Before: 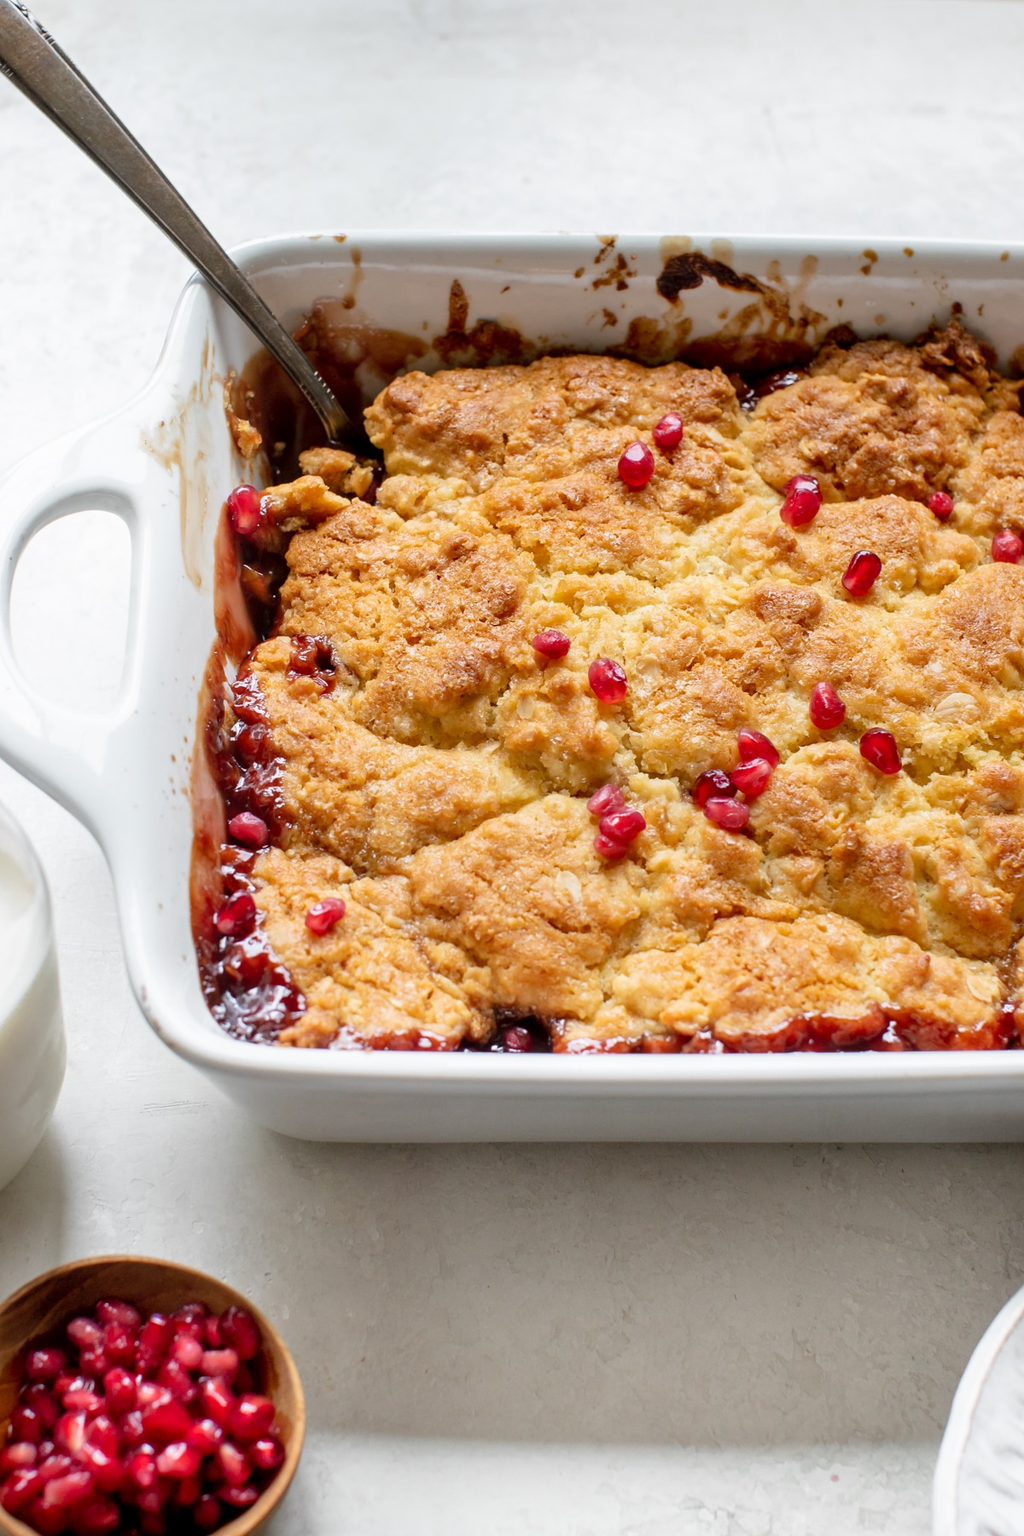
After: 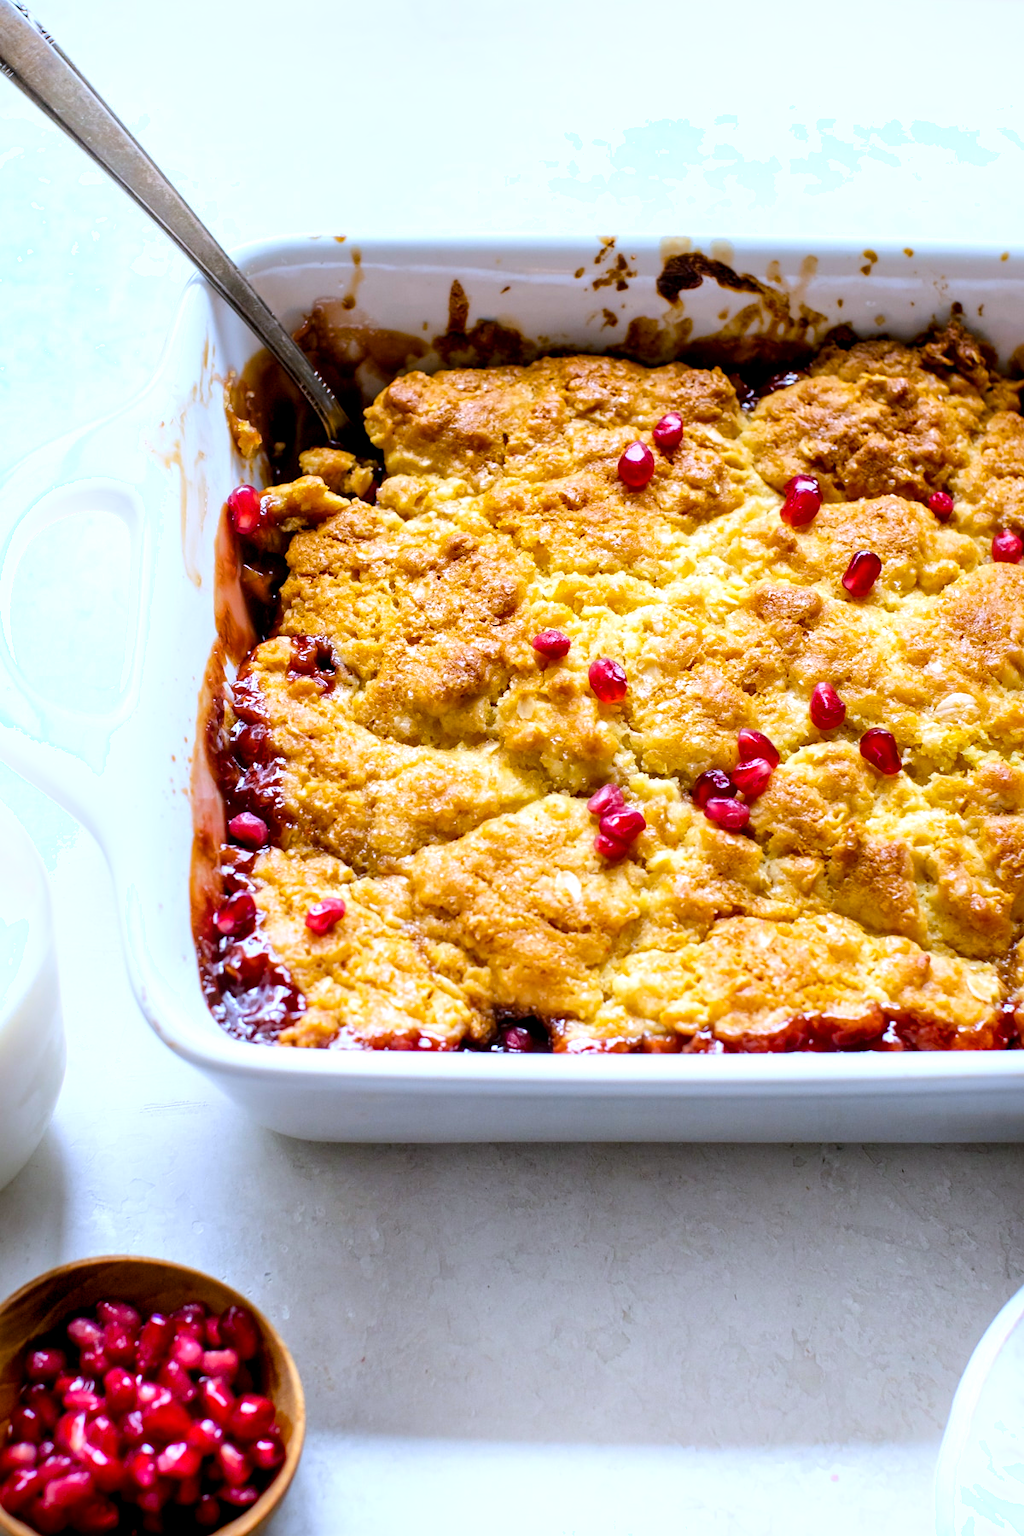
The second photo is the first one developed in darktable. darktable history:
white balance: red 0.948, green 1.02, blue 1.176
levels: levels [0.016, 0.484, 0.953]
local contrast: mode bilateral grid, contrast 25, coarseness 60, detail 151%, midtone range 0.2
shadows and highlights: shadows -40.15, highlights 62.88, soften with gaussian
color balance rgb: linear chroma grading › global chroma 15%, perceptual saturation grading › global saturation 30%
